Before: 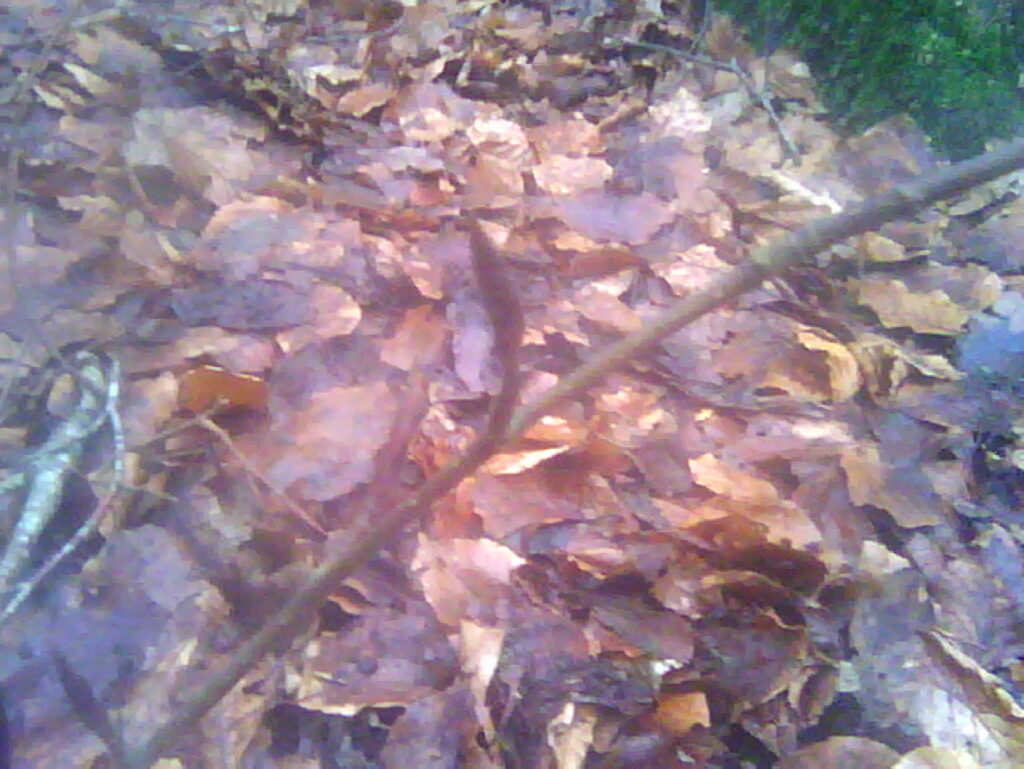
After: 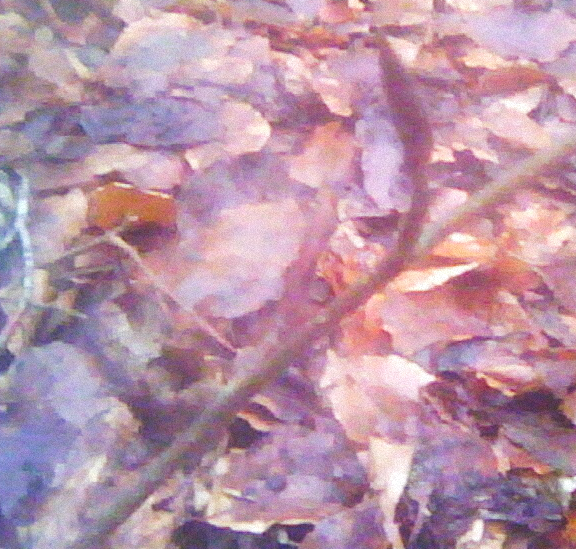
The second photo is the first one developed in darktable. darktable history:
crop: left 8.966%, top 23.852%, right 34.699%, bottom 4.703%
tone curve: curves: ch0 [(0, 0) (0.003, 0.117) (0.011, 0.118) (0.025, 0.123) (0.044, 0.13) (0.069, 0.137) (0.1, 0.149) (0.136, 0.157) (0.177, 0.184) (0.224, 0.217) (0.277, 0.257) (0.335, 0.324) (0.399, 0.406) (0.468, 0.511) (0.543, 0.609) (0.623, 0.712) (0.709, 0.8) (0.801, 0.877) (0.898, 0.938) (1, 1)], preserve colors none
grain: mid-tones bias 0%
